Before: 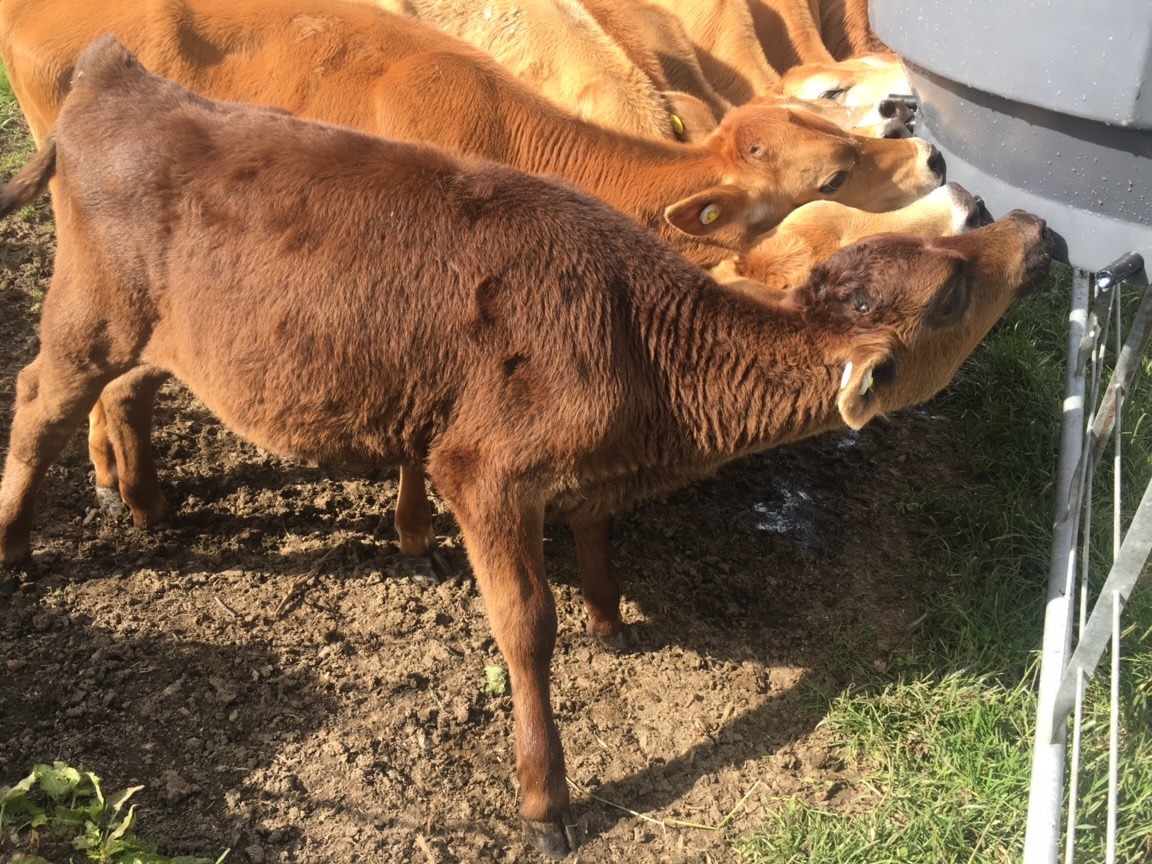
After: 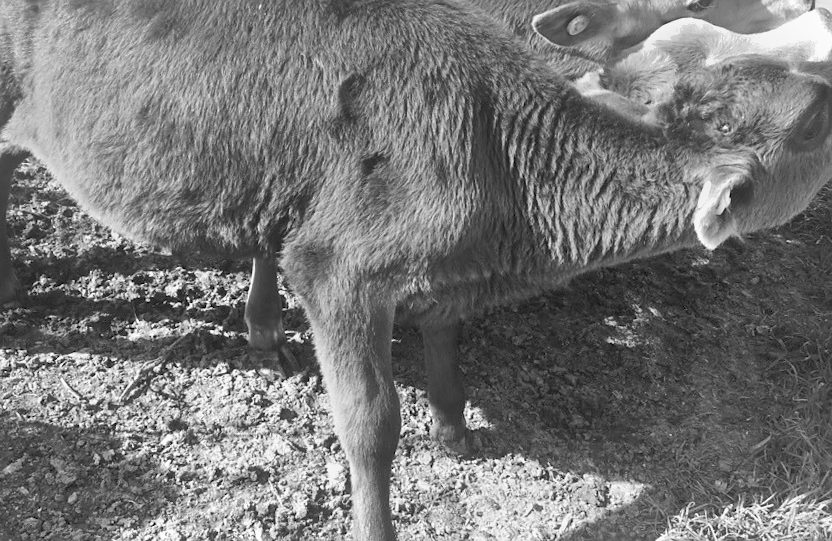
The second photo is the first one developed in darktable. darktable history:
contrast brightness saturation: contrast 0.24, brightness 0.26, saturation 0.39
monochrome: a 0, b 0, size 0.5, highlights 0.57
shadows and highlights: on, module defaults
white balance: red 0.948, green 1.02, blue 1.176
crop and rotate: angle -3.37°, left 9.79%, top 20.73%, right 12.42%, bottom 11.82%
exposure: exposure 0.559 EV, compensate highlight preservation false
sharpen: radius 1
